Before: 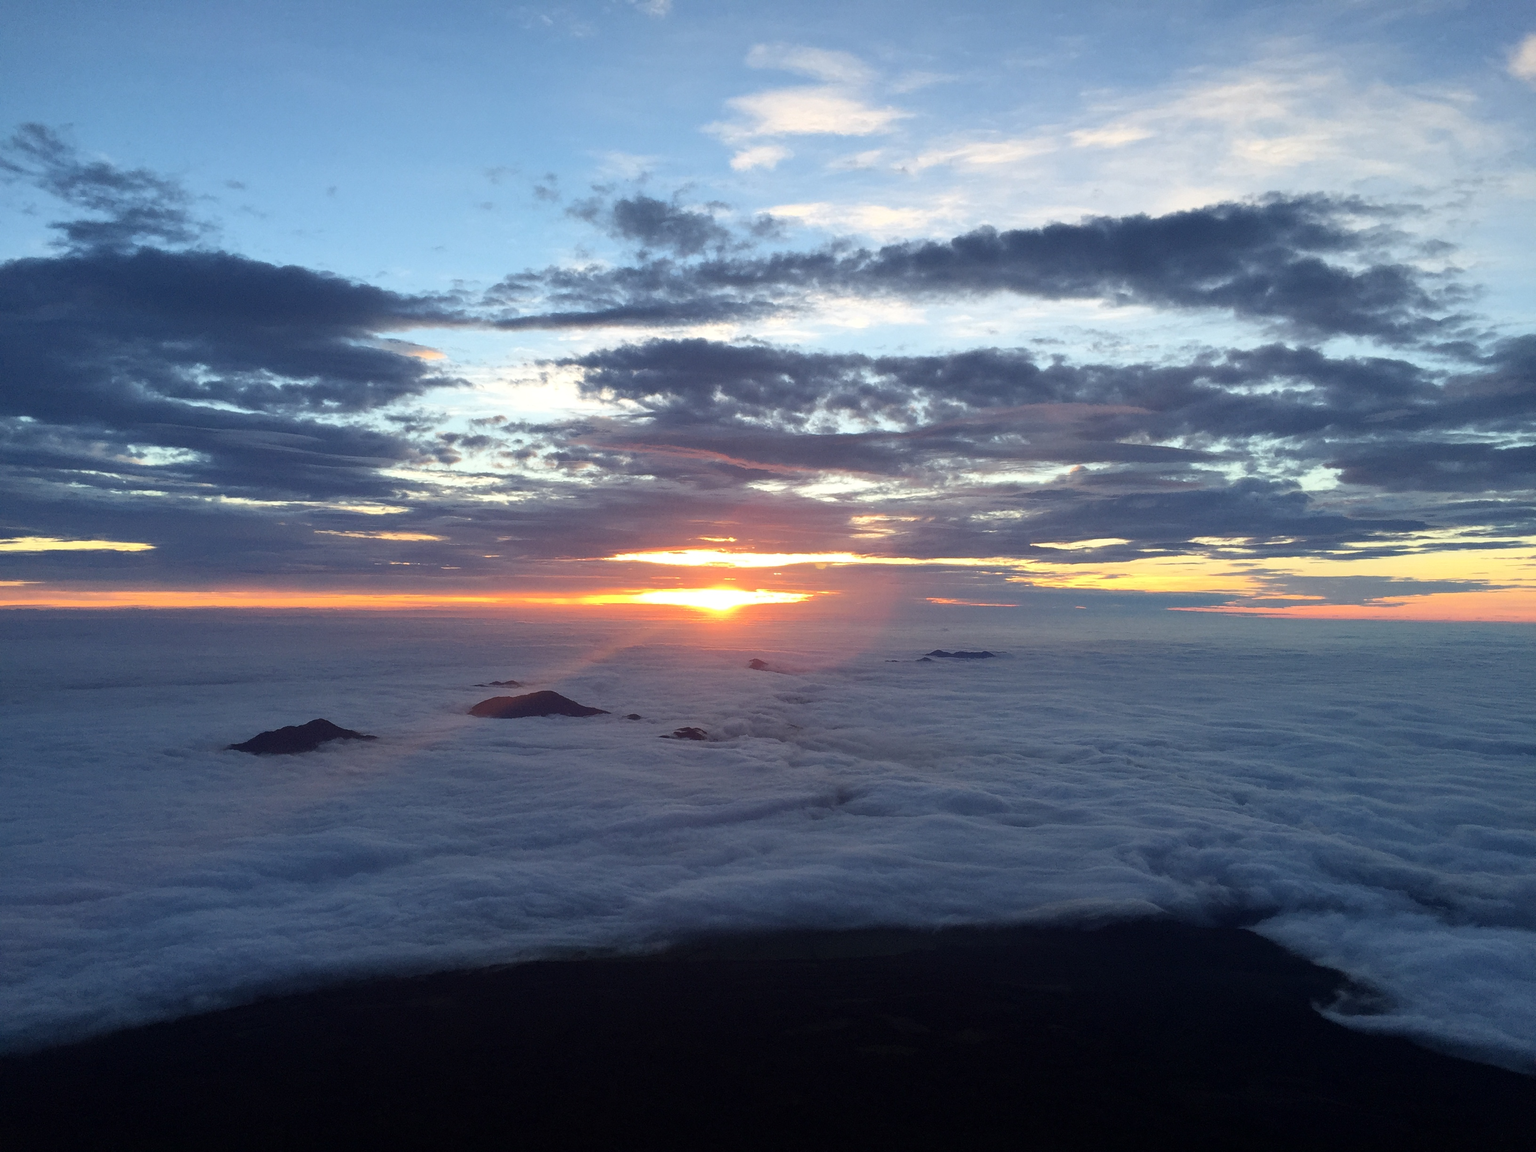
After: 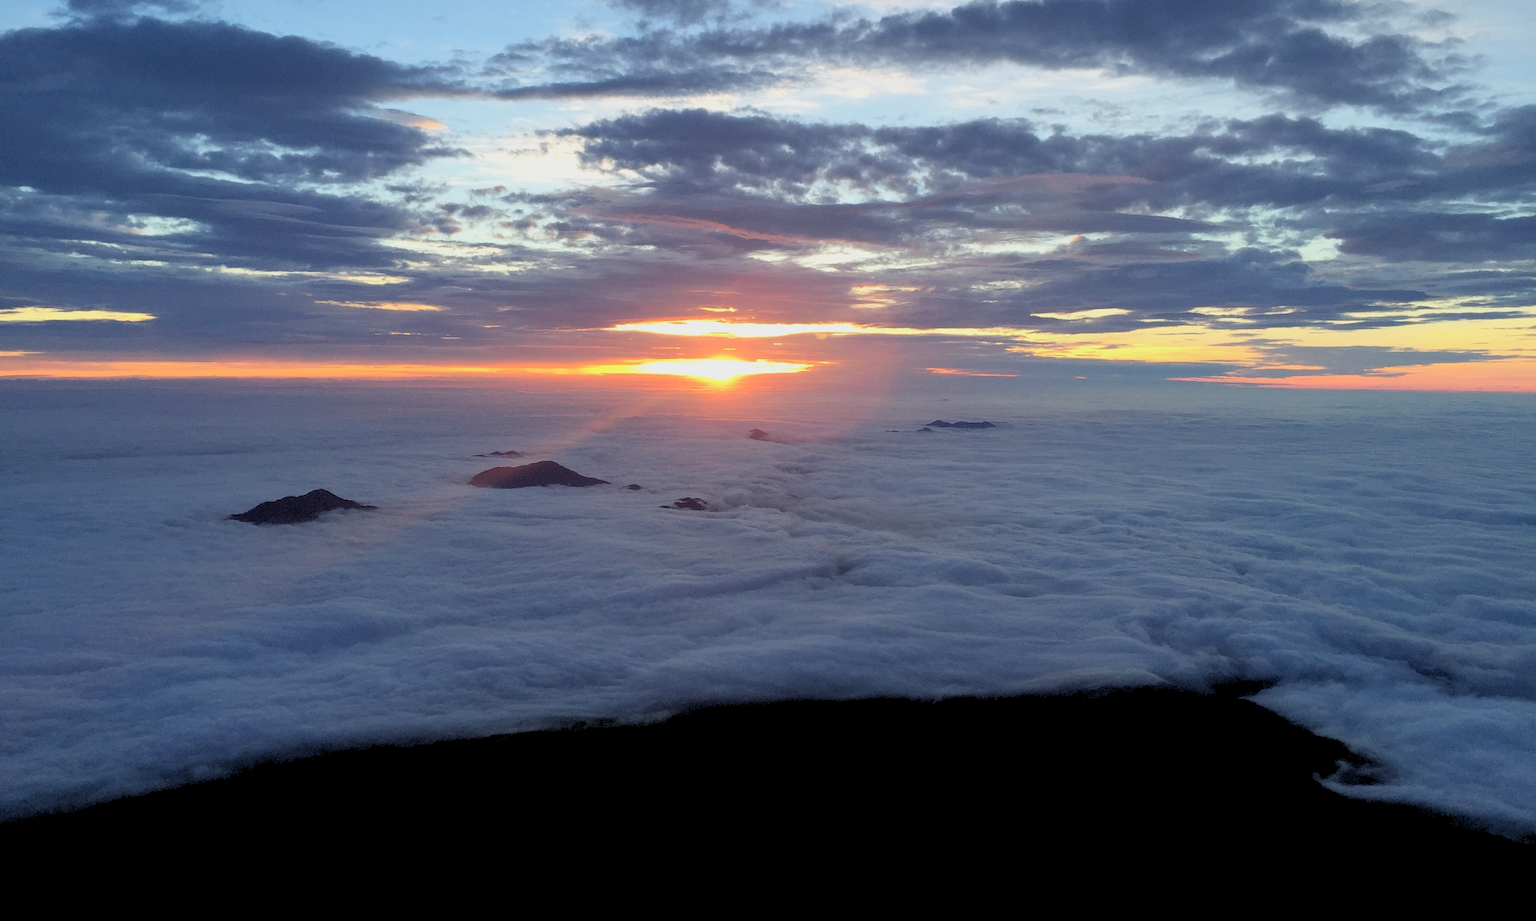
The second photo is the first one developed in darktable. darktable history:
rgb levels: preserve colors sum RGB, levels [[0.038, 0.433, 0.934], [0, 0.5, 1], [0, 0.5, 1]]
crop and rotate: top 19.998%
